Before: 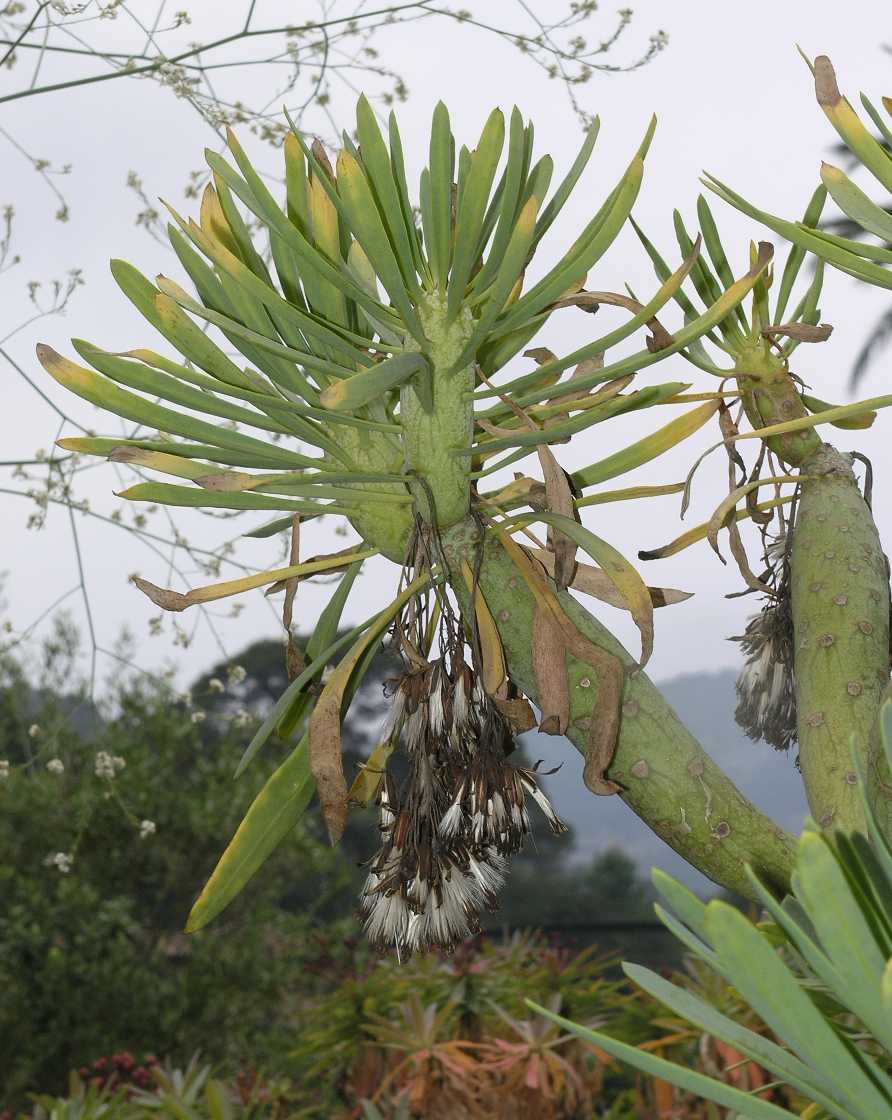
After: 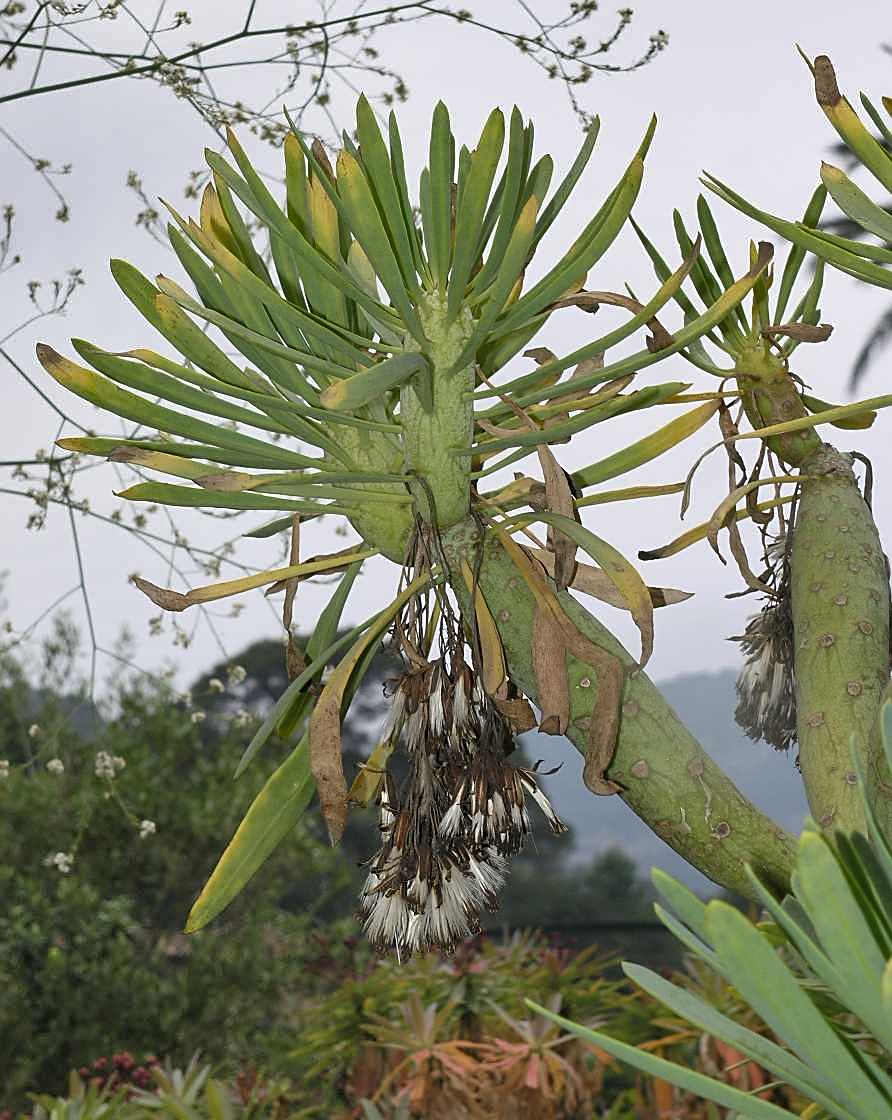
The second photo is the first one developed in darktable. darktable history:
sharpen: amount 0.49
shadows and highlights: low approximation 0.01, soften with gaussian
